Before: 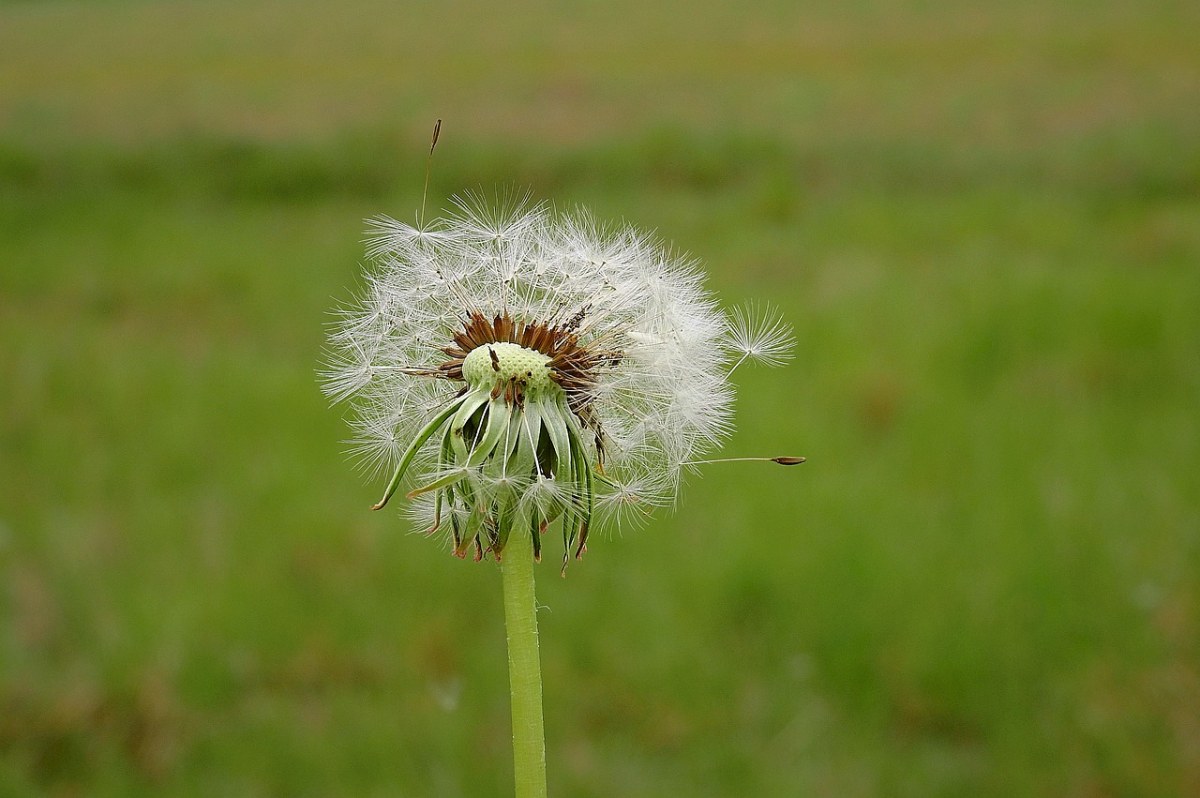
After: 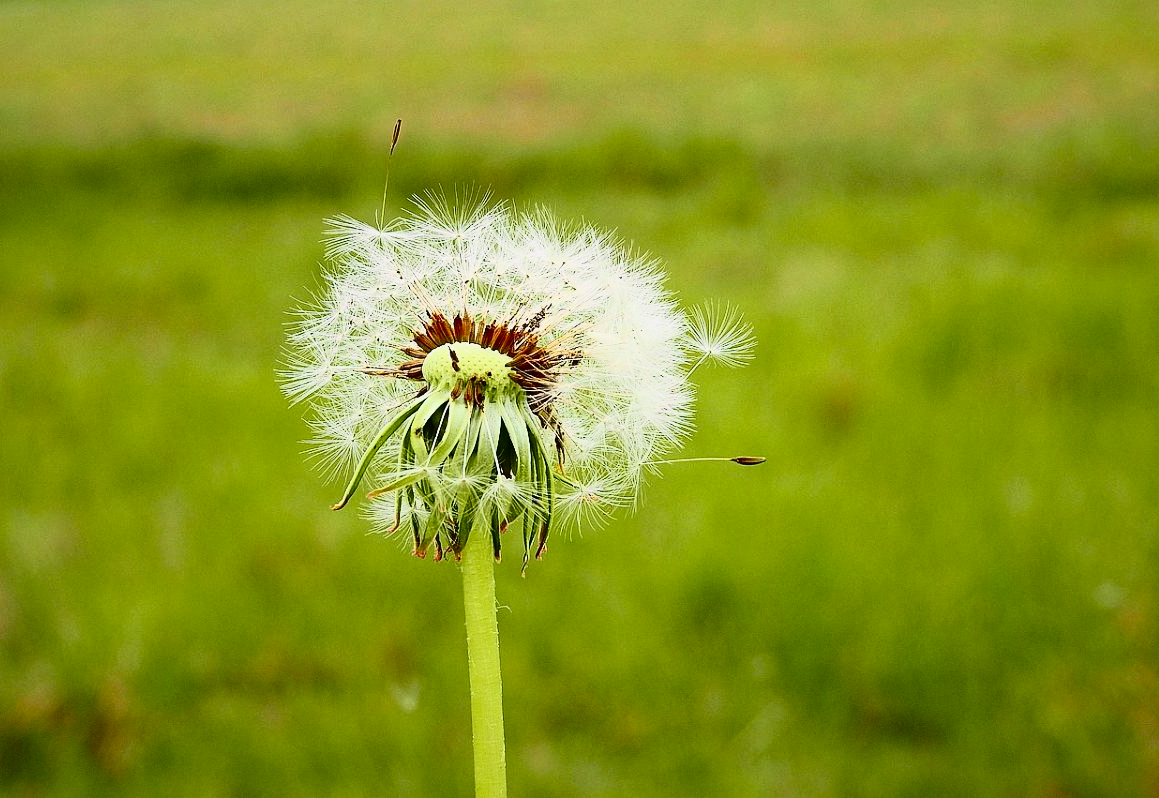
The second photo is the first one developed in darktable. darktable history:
crop and rotate: left 3.377%
tone curve: curves: ch0 [(0, 0.005) (0.103, 0.097) (0.18, 0.22) (0.378, 0.482) (0.504, 0.631) (0.663, 0.801) (0.834, 0.914) (1, 0.971)]; ch1 [(0, 0) (0.172, 0.123) (0.324, 0.253) (0.396, 0.388) (0.478, 0.461) (0.499, 0.498) (0.522, 0.528) (0.604, 0.692) (0.704, 0.818) (1, 1)]; ch2 [(0, 0) (0.411, 0.424) (0.496, 0.5) (0.515, 0.519) (0.555, 0.585) (0.628, 0.703) (1, 1)], color space Lab, independent channels, preserve colors none
contrast brightness saturation: contrast 0.299
tone equalizer: edges refinement/feathering 500, mask exposure compensation -1.57 EV, preserve details no
